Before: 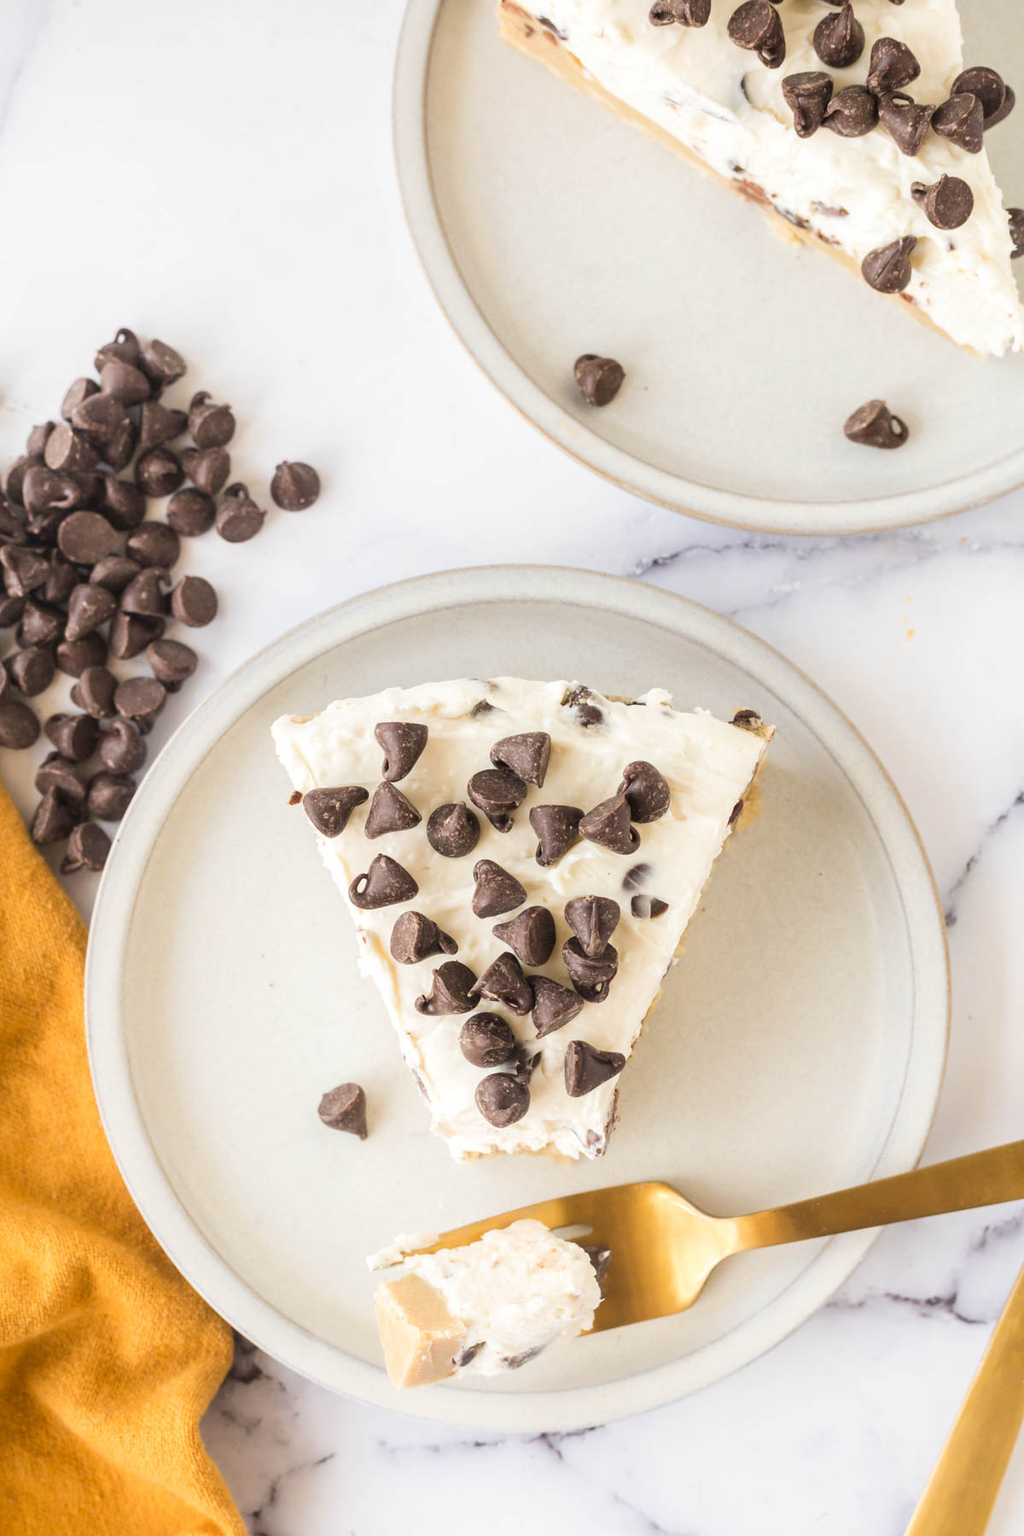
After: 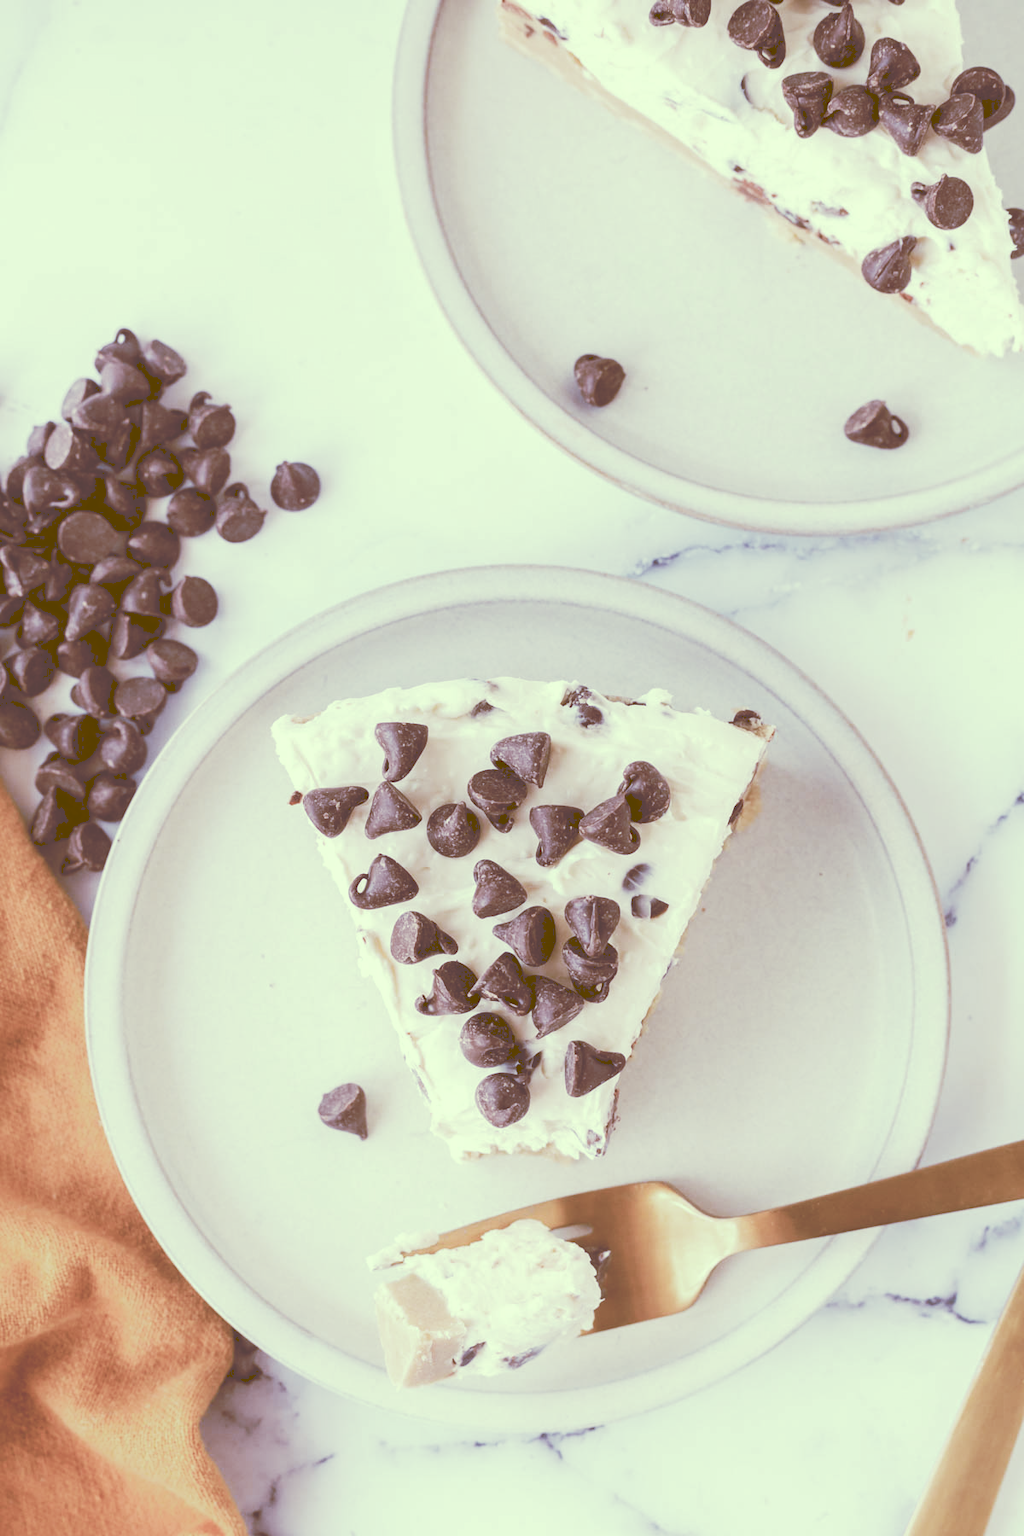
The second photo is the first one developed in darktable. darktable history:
tone curve: curves: ch0 [(0, 0) (0.003, 0.273) (0.011, 0.276) (0.025, 0.276) (0.044, 0.28) (0.069, 0.283) (0.1, 0.288) (0.136, 0.293) (0.177, 0.302) (0.224, 0.321) (0.277, 0.349) (0.335, 0.393) (0.399, 0.448) (0.468, 0.51) (0.543, 0.589) (0.623, 0.677) (0.709, 0.761) (0.801, 0.839) (0.898, 0.909) (1, 1)], preserve colors none
color look up table: target L [94.07, 85.23, 87.01, 78.69, 53.34, 52.73, 51.96, 50.96, 57.53, 43.91, 27.29, 11.04, 201, 76.05, 71.66, 66.58, 58.94, 59.01, 54.36, 51.54, 49, 45.46, 28.6, 19.18, 9.005, 6.833, 87.14, 80.2, 64.35, 65.35, 67.75, 59.6, 47.47, 53.24, 36.3, 37.67, 41.73, 26.1, 25.15, 14.96, 15.75, 7.865, 93.29, 77.14, 79.45, 71.11, 54.9, 34.66, 38.48], target a [-14.77, -13.69, -44.49, -51.21, -28.21, 5.824, -19.7, -6.582, -7.965, -14.06, 0.114, 34.65, 0, 3.228, 15.22, 25.1, 43.96, 23.64, 56.79, 32.22, 9.327, 58.57, 14.71, 47.34, 43.47, 38.83, 0.331, 14.56, 4.238, 32.01, -6.721, 40.57, 32.54, 27.87, 19.1, 9.833, 25.35, 28.41, 15.05, 29.19, 40.68, 41.17, -23.81, -10.08, -22.56, -25.99, -7.784, 4.73, -1.855], target b [26.89, 45.79, 16.04, 36.75, 32.47, 35.45, 20.31, 13.86, -5.742, -3.157, 46.15, 18.33, -0.001, 4.86, 18.81, 29.81, 12.07, -2.688, 1.468, 25.1, 0.491, 41.39, 42.46, 32.4, 14.9, 11.19, 5.571, -6.508, -16.28, -11.57, -24.68, -22.46, -10.96, -32.7, -12.27, -37.44, -54.32, 1.892, -48.63, 24.96, -14.45, 12.77, 15.04, -2.123, -5.31, -8.584, -14.72, -4.394, -24.8], num patches 49
